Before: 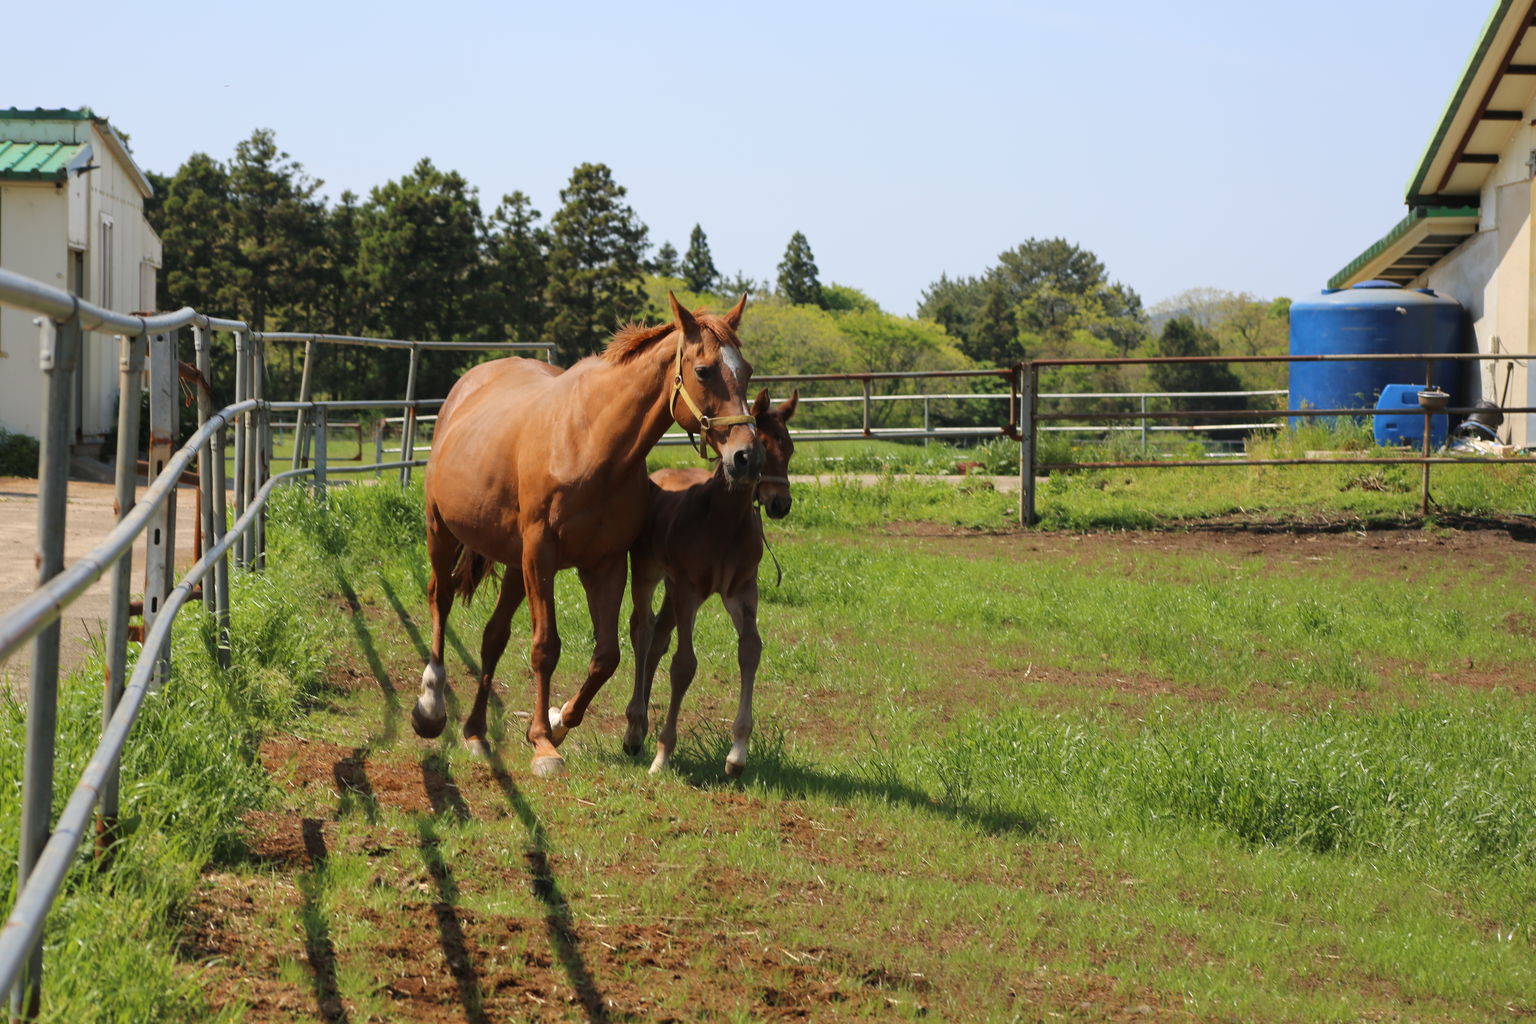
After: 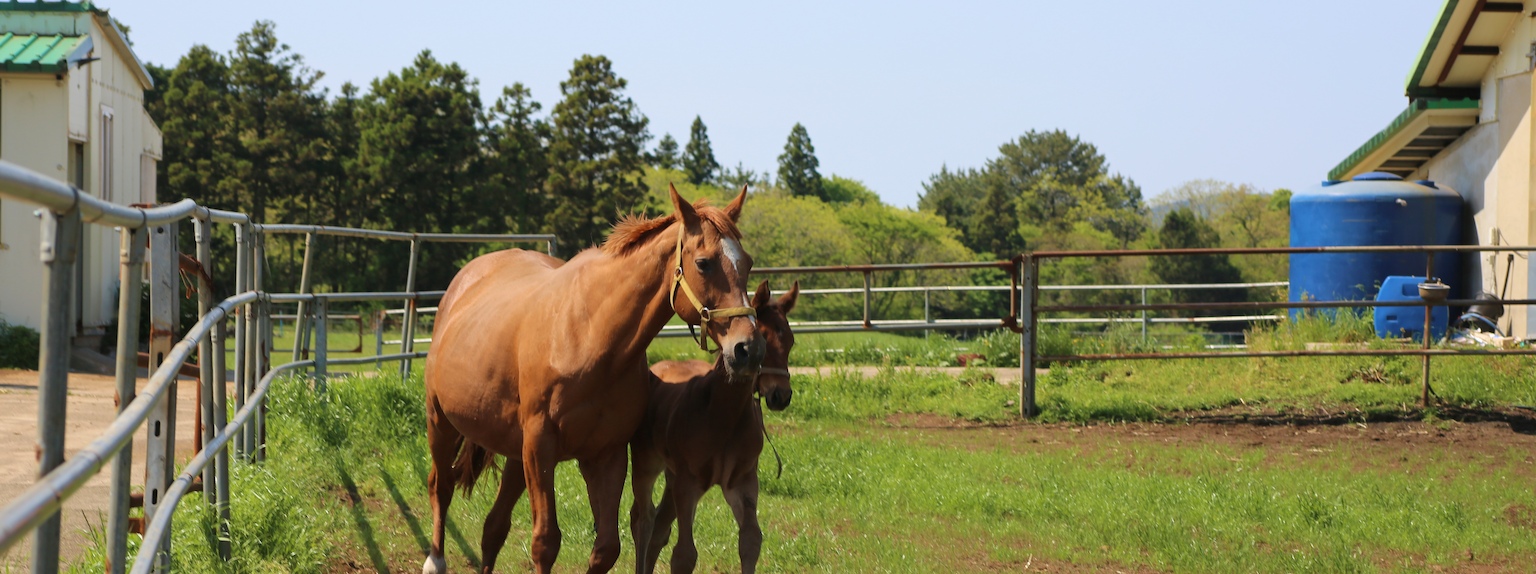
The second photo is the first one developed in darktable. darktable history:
crop and rotate: top 10.618%, bottom 33.313%
velvia: on, module defaults
